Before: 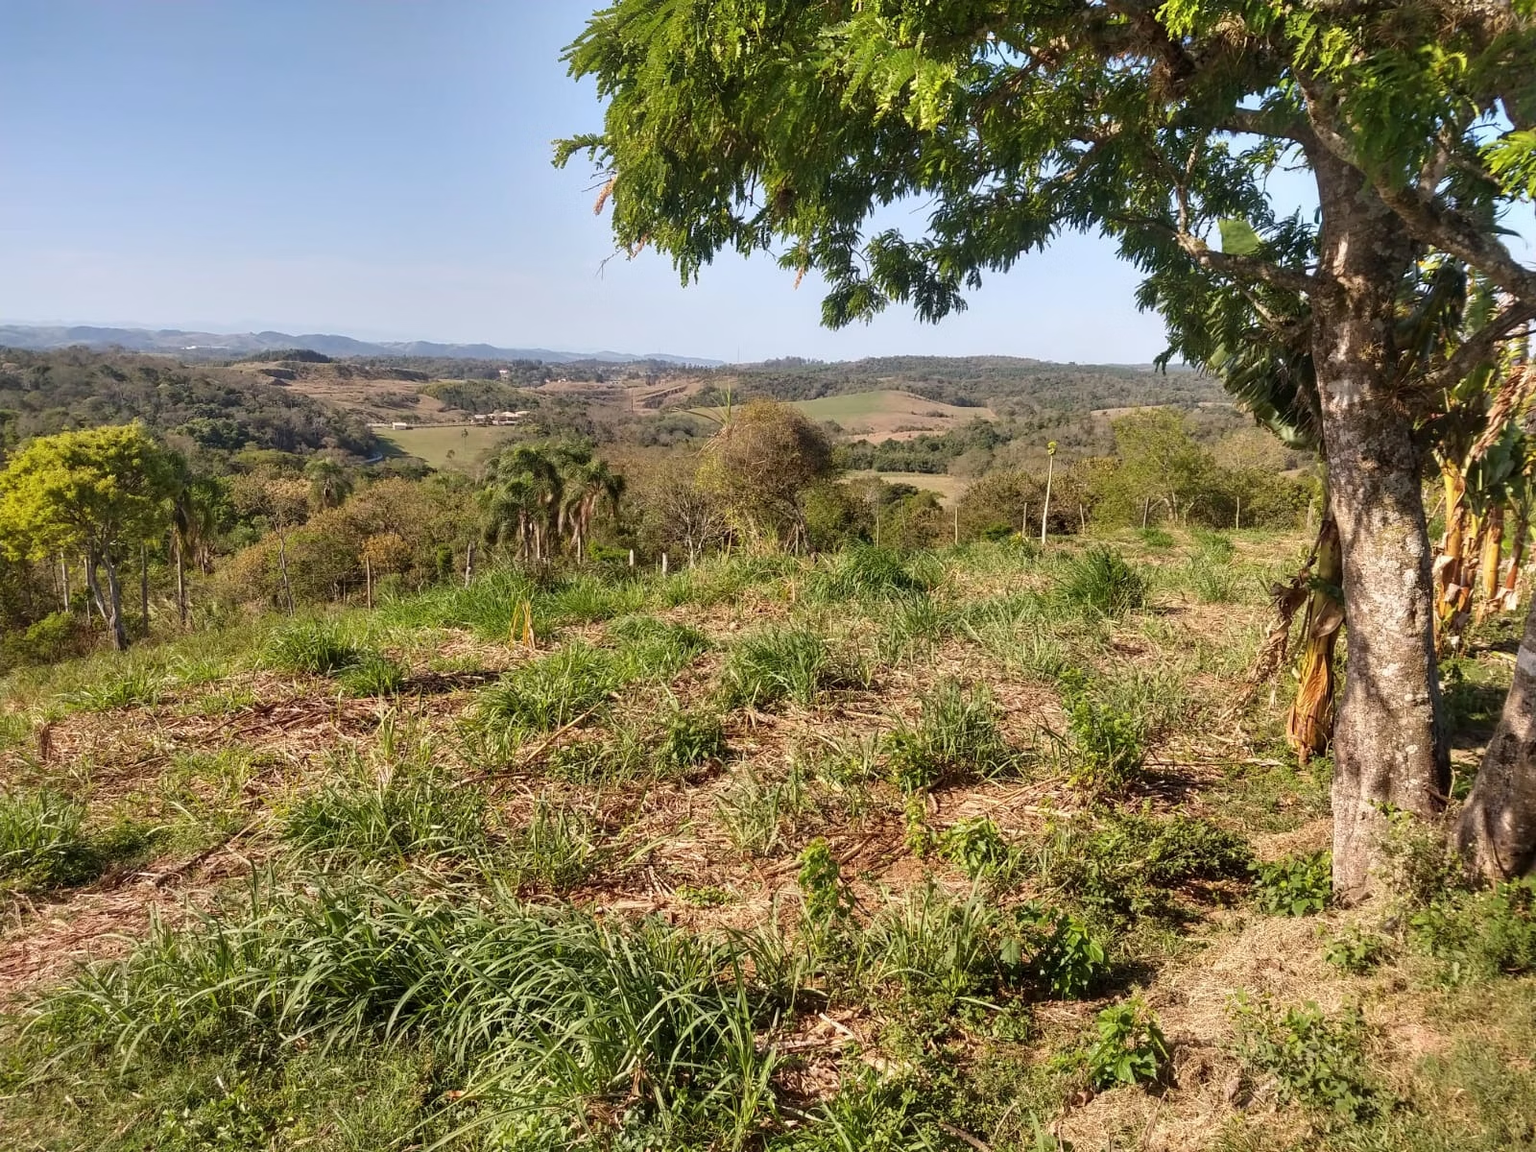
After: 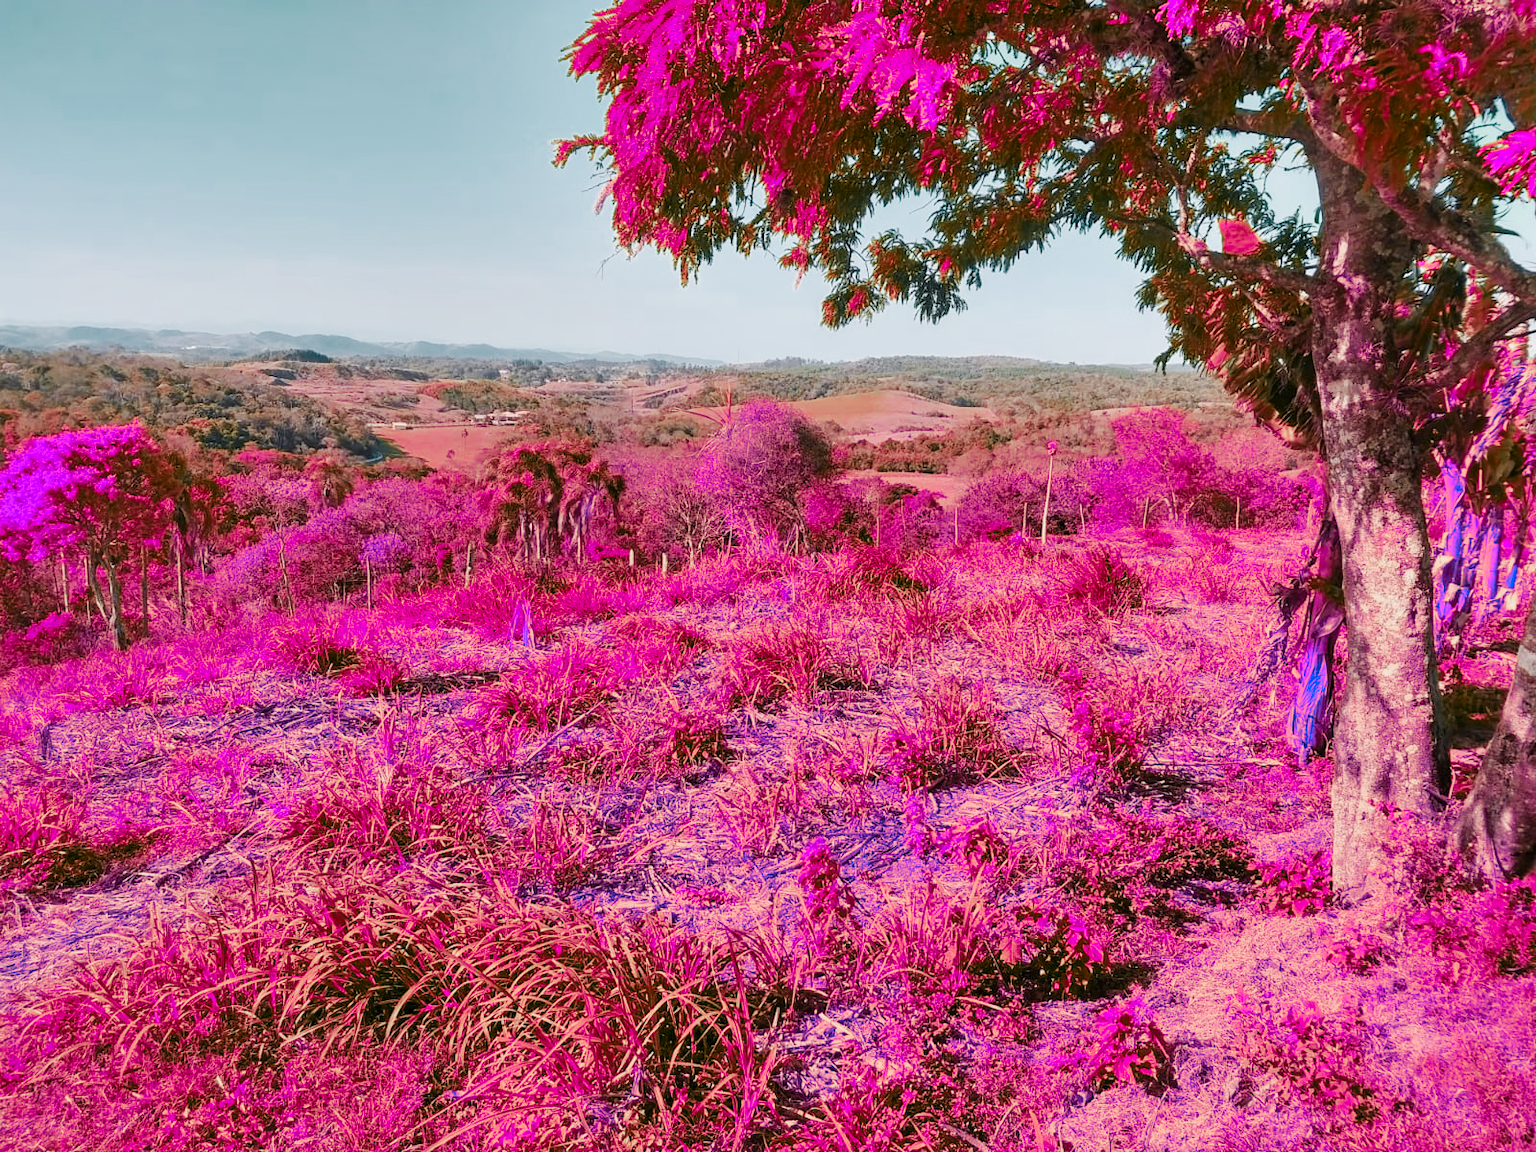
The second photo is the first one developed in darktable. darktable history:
color zones: curves: ch0 [(0.826, 0.353)]; ch1 [(0.242, 0.647) (0.889, 0.342)]; ch2 [(0.246, 0.089) (0.969, 0.068)]
tone curve: curves: ch0 [(0, 0) (0.078, 0.052) (0.236, 0.22) (0.427, 0.472) (0.508, 0.586) (0.654, 0.742) (0.793, 0.851) (0.994, 0.974)]; ch1 [(0, 0) (0.161, 0.092) (0.35, 0.33) (0.392, 0.392) (0.456, 0.456) (0.505, 0.502) (0.537, 0.518) (0.553, 0.534) (0.602, 0.579) (0.718, 0.718) (1, 1)]; ch2 [(0, 0) (0.346, 0.362) (0.411, 0.412) (0.502, 0.502) (0.531, 0.521) (0.586, 0.59) (0.621, 0.604) (1, 1)], preserve colors none
contrast brightness saturation: brightness 0.093, saturation 0.193
